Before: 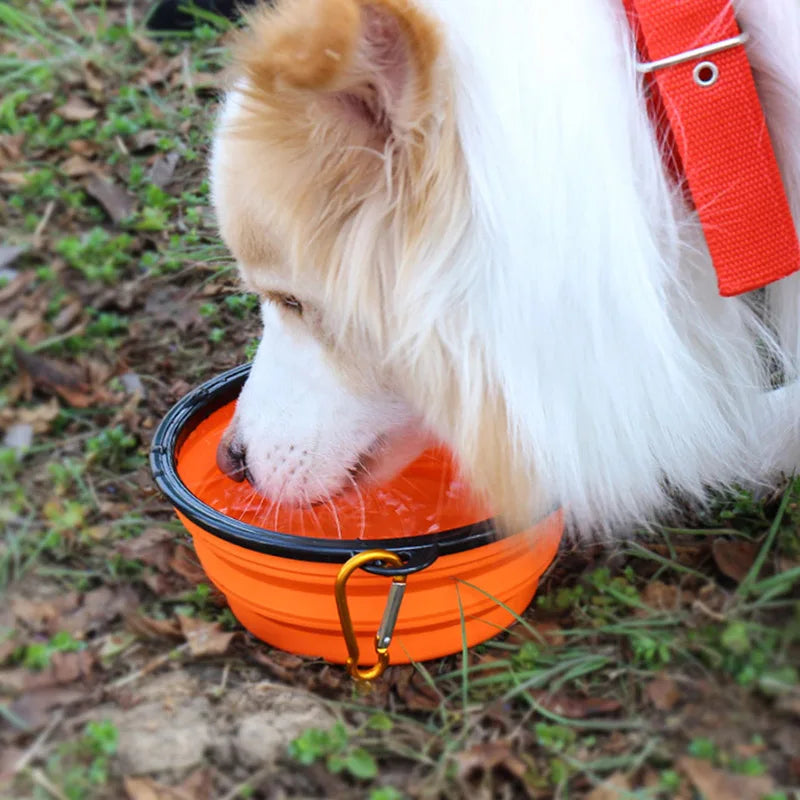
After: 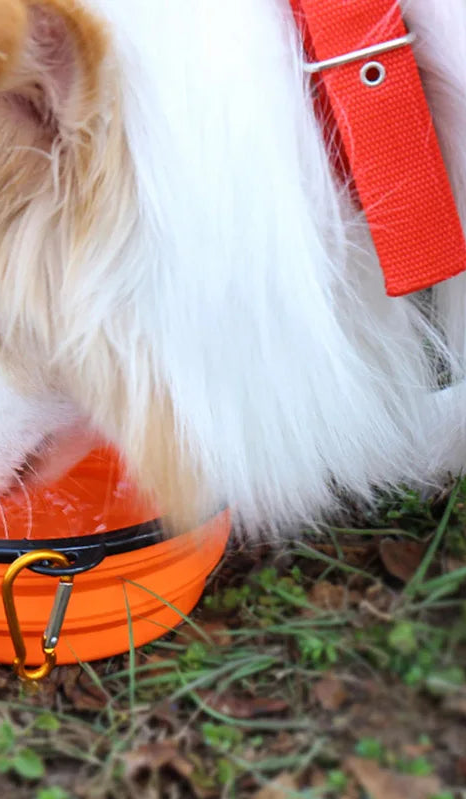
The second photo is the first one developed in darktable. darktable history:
crop: left 41.713%
